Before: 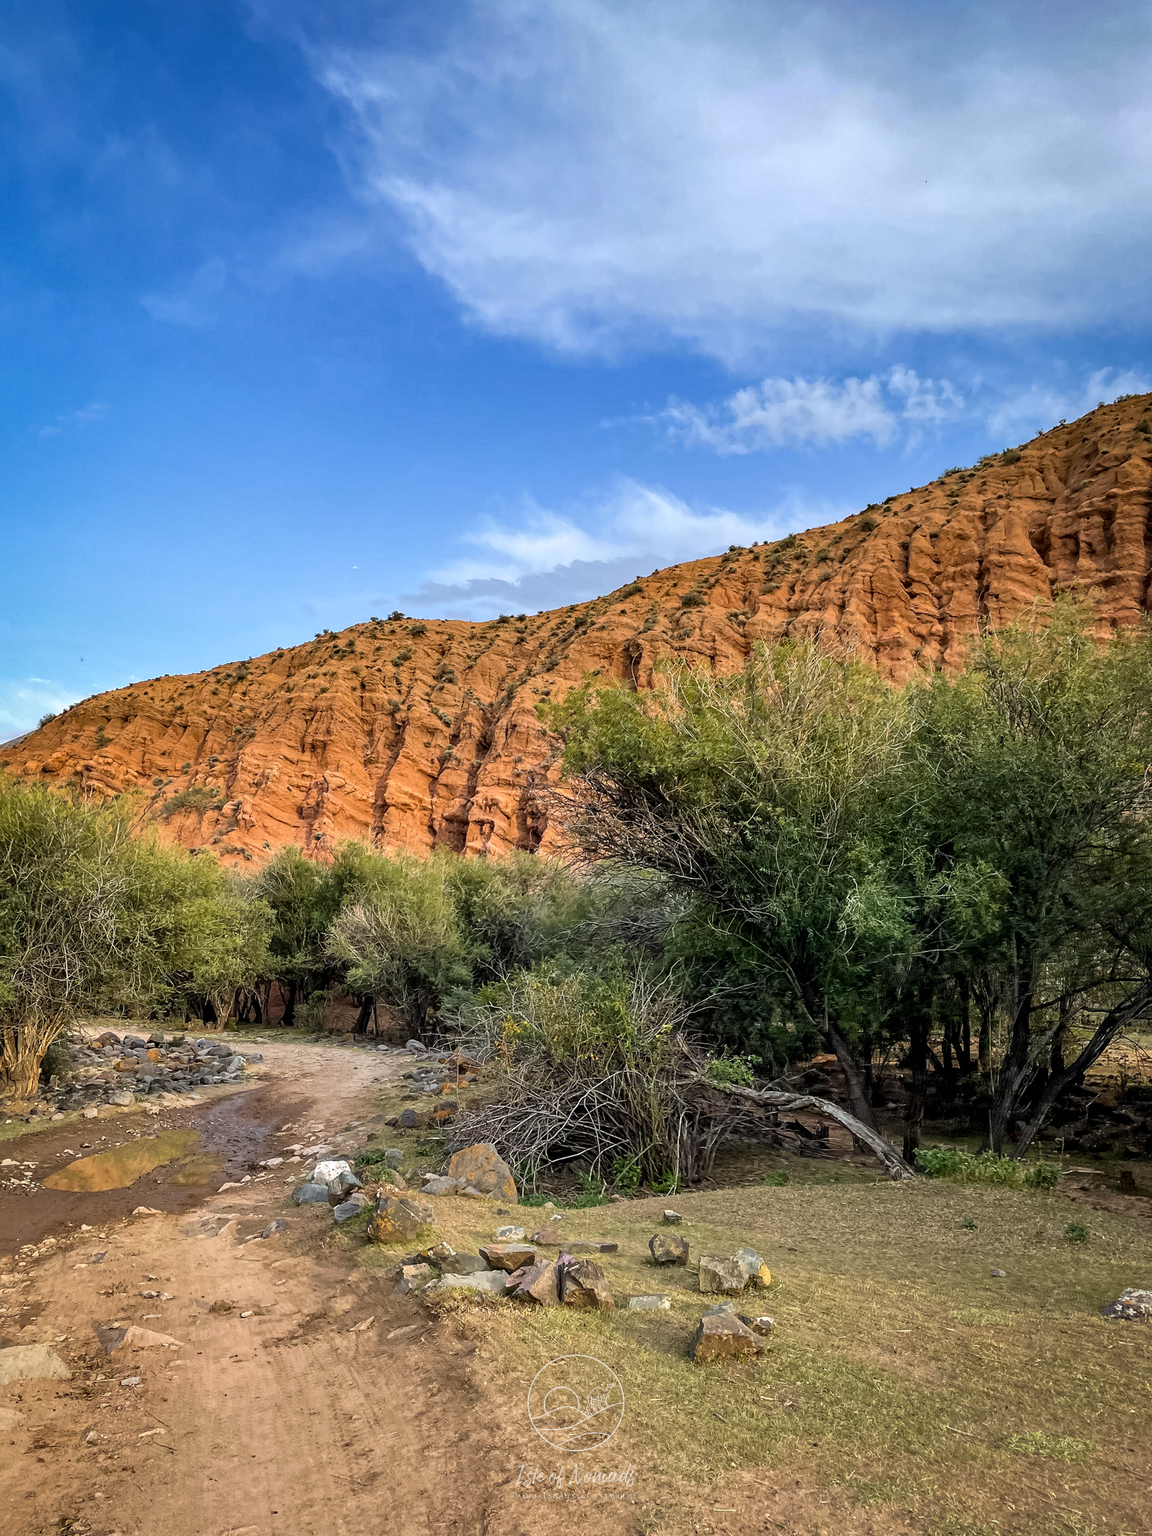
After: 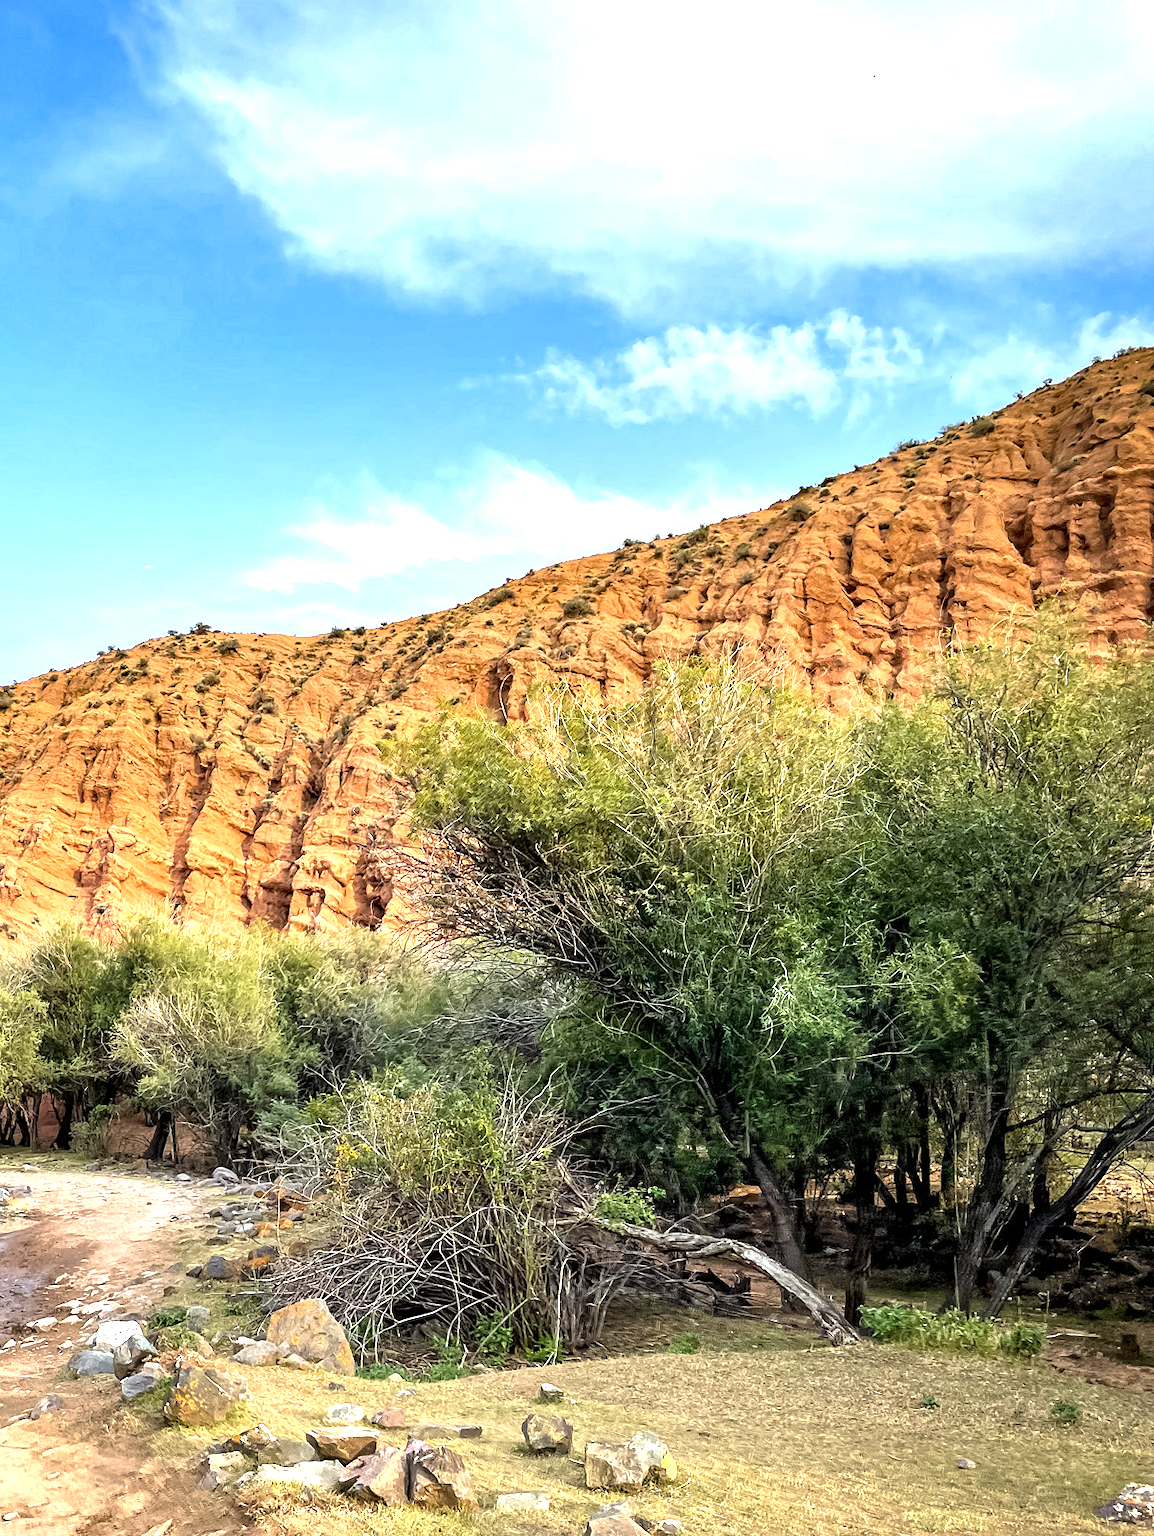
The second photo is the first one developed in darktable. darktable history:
crop and rotate: left 20.74%, top 7.912%, right 0.375%, bottom 13.378%
exposure: exposure 1.223 EV, compensate highlight preservation false
